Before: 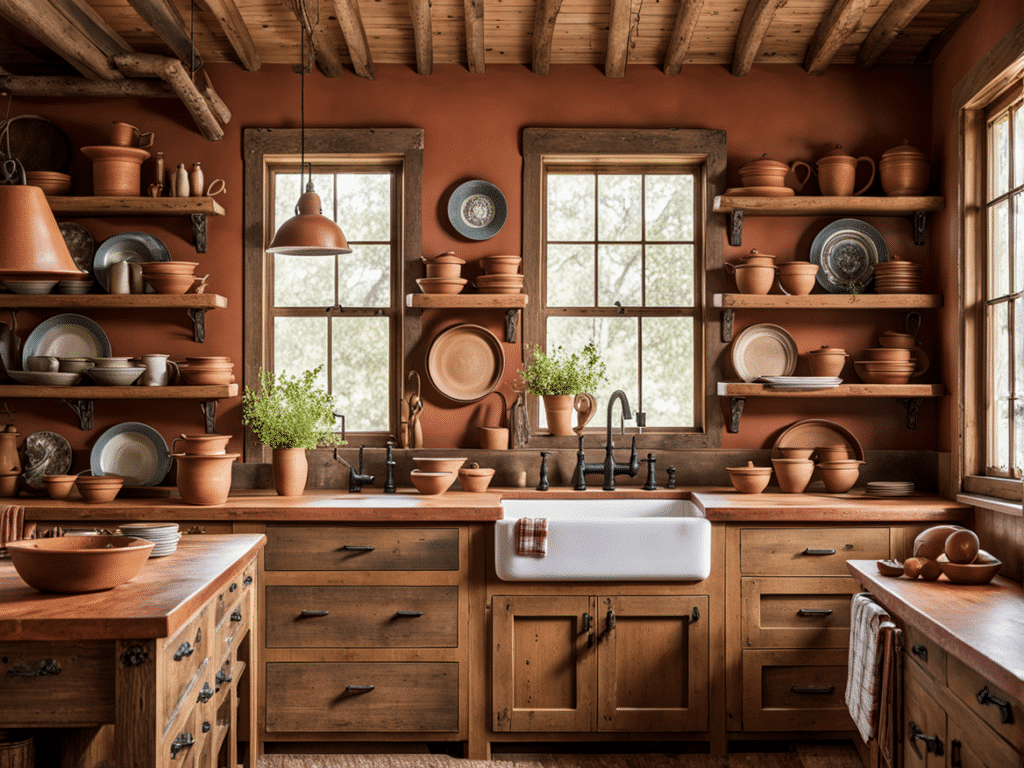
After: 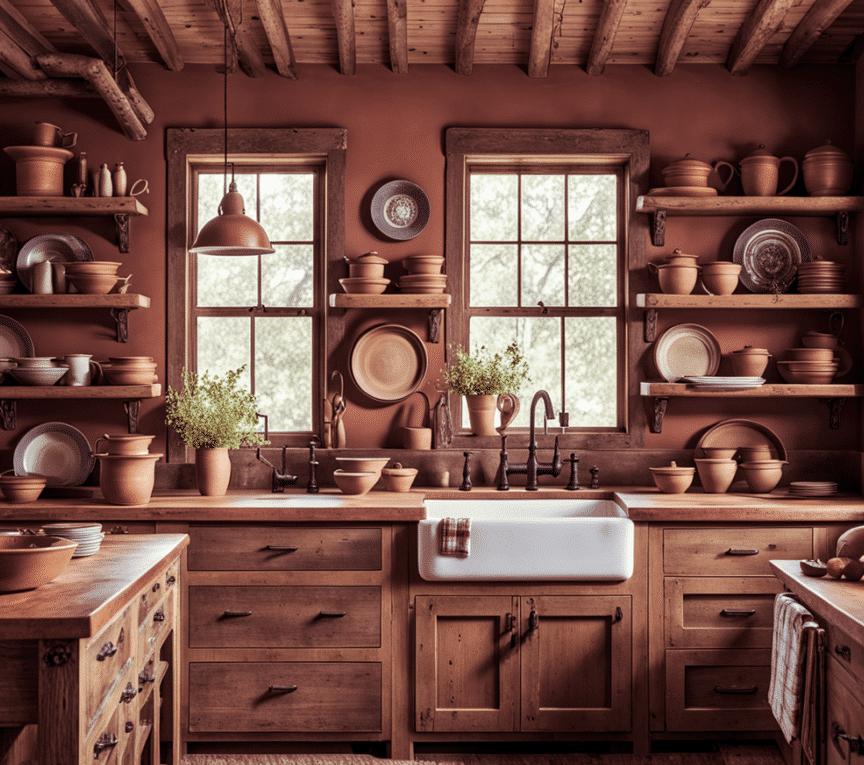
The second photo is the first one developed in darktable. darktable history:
color correction: saturation 0.8
white balance: red 1, blue 1
split-toning: on, module defaults
crop: left 7.598%, right 7.873%
